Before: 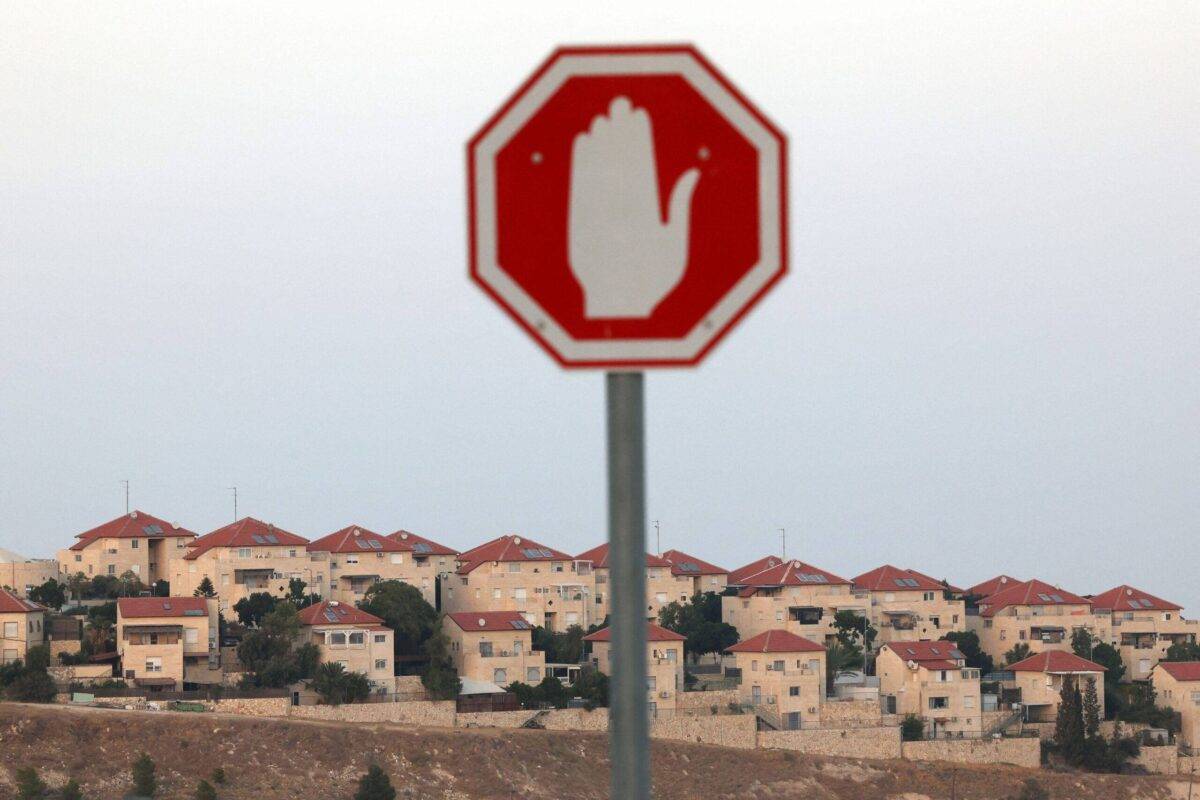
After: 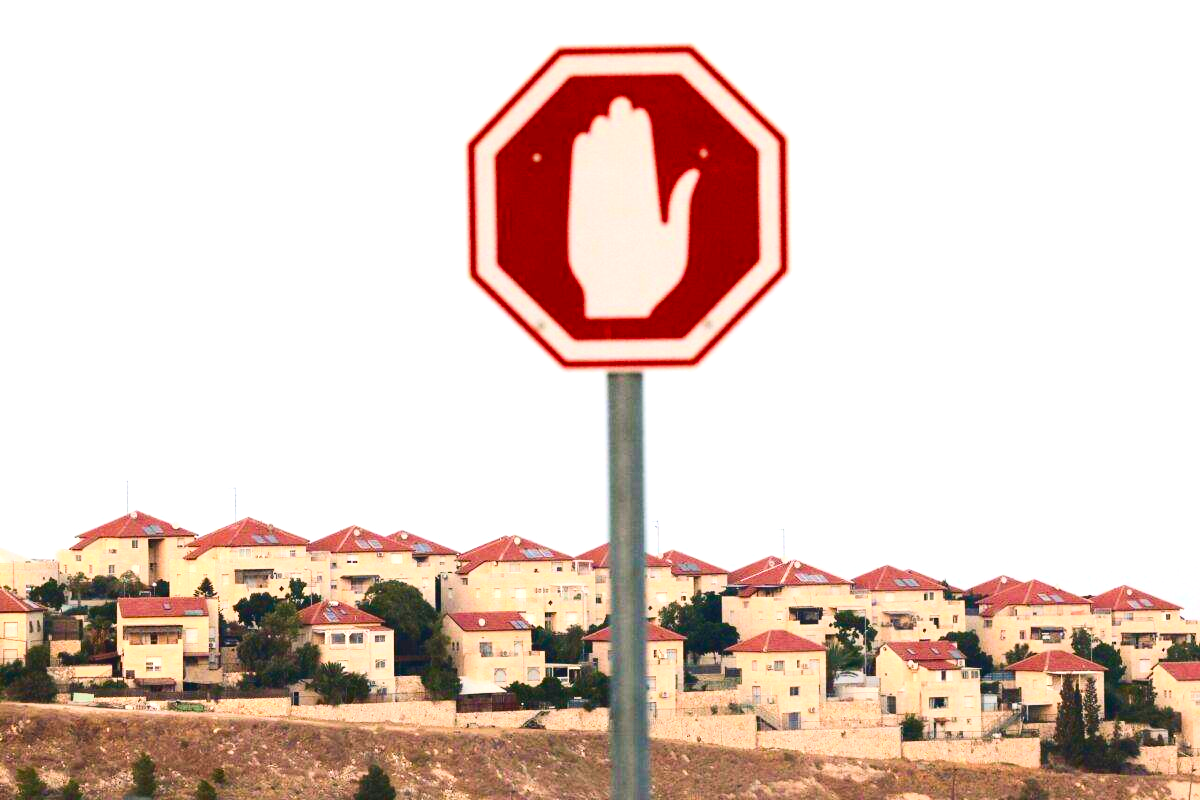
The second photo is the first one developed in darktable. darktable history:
velvia: on, module defaults
color balance rgb: power › hue 61.41°, highlights gain › chroma 1.406%, highlights gain › hue 51.74°, linear chroma grading › mid-tones 7.726%, perceptual saturation grading › global saturation 20%, perceptual saturation grading › highlights -14.133%, perceptual saturation grading › shadows 49.856%, global vibrance 20%
contrast brightness saturation: contrast 0.299
exposure: black level correction 0, exposure 0.891 EV, compensate exposure bias true, compensate highlight preservation false
